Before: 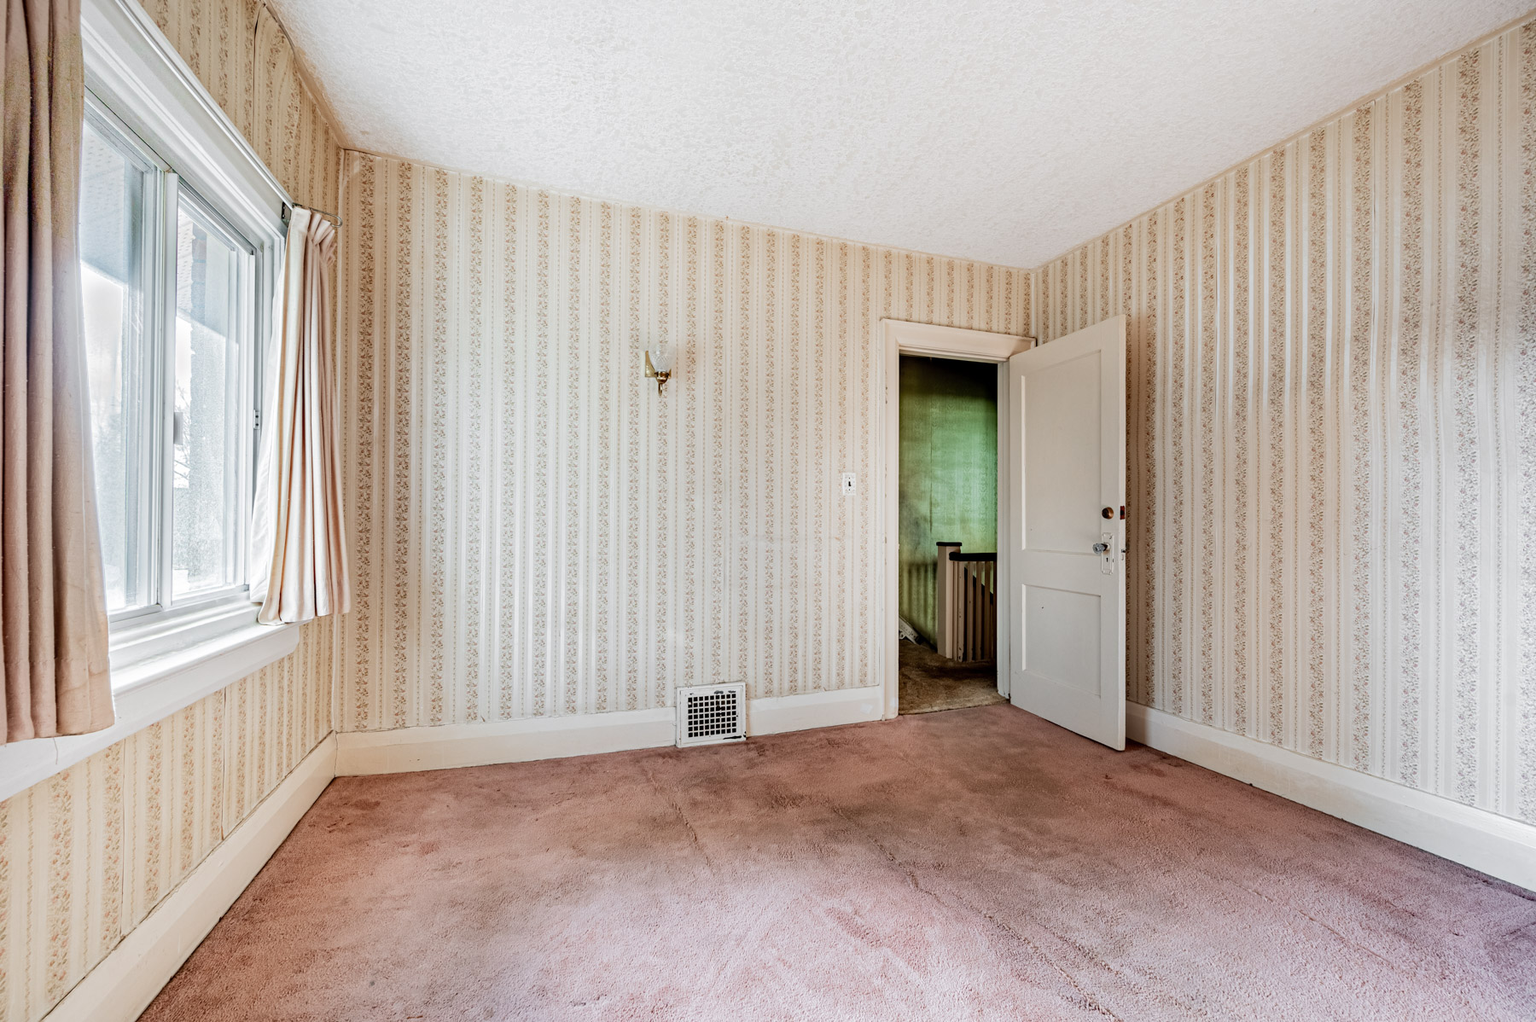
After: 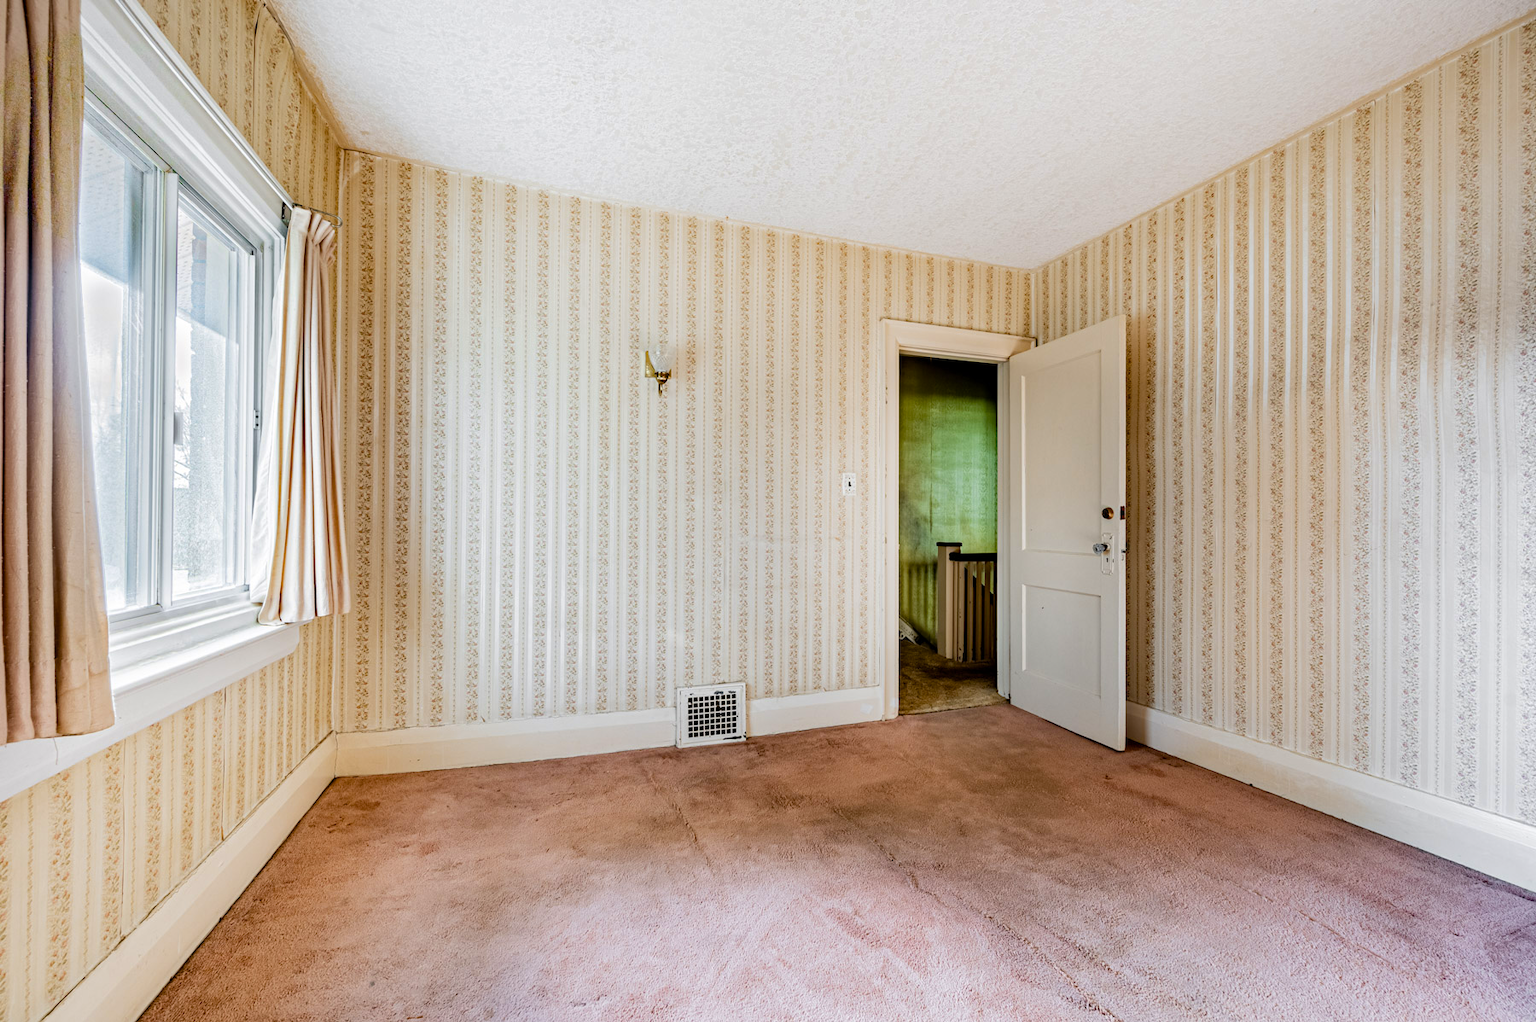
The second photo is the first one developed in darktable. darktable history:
color contrast: green-magenta contrast 0.81
color balance rgb: linear chroma grading › global chroma 15%, perceptual saturation grading › global saturation 30%
tone equalizer: on, module defaults
